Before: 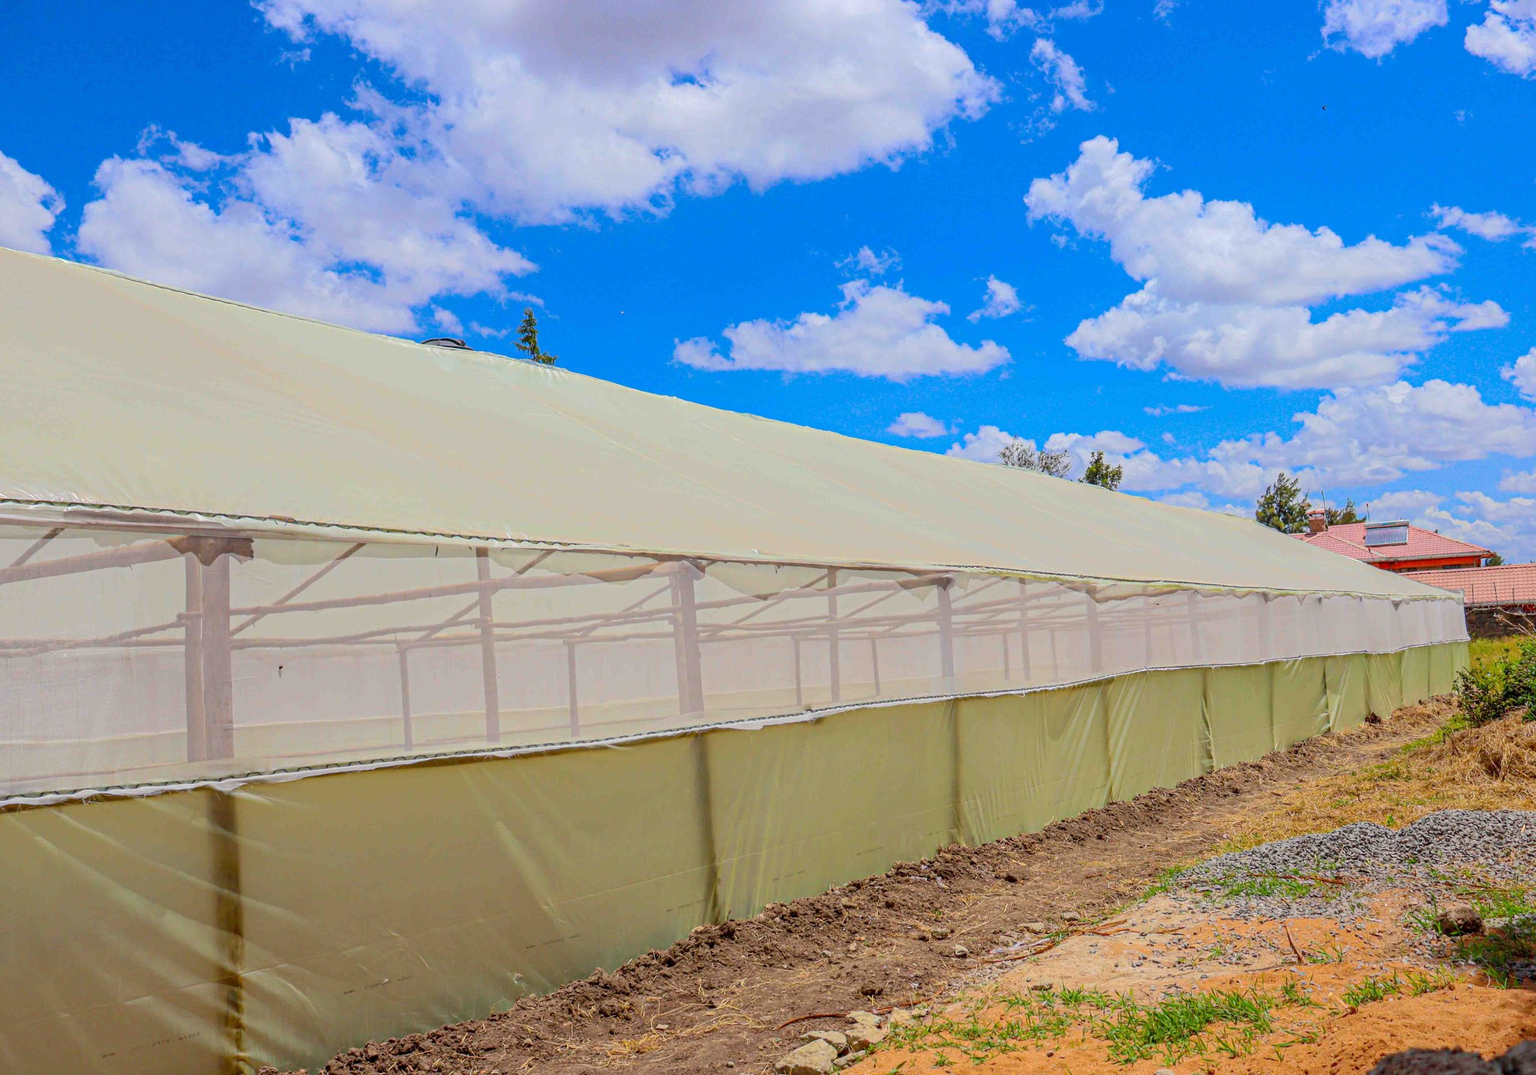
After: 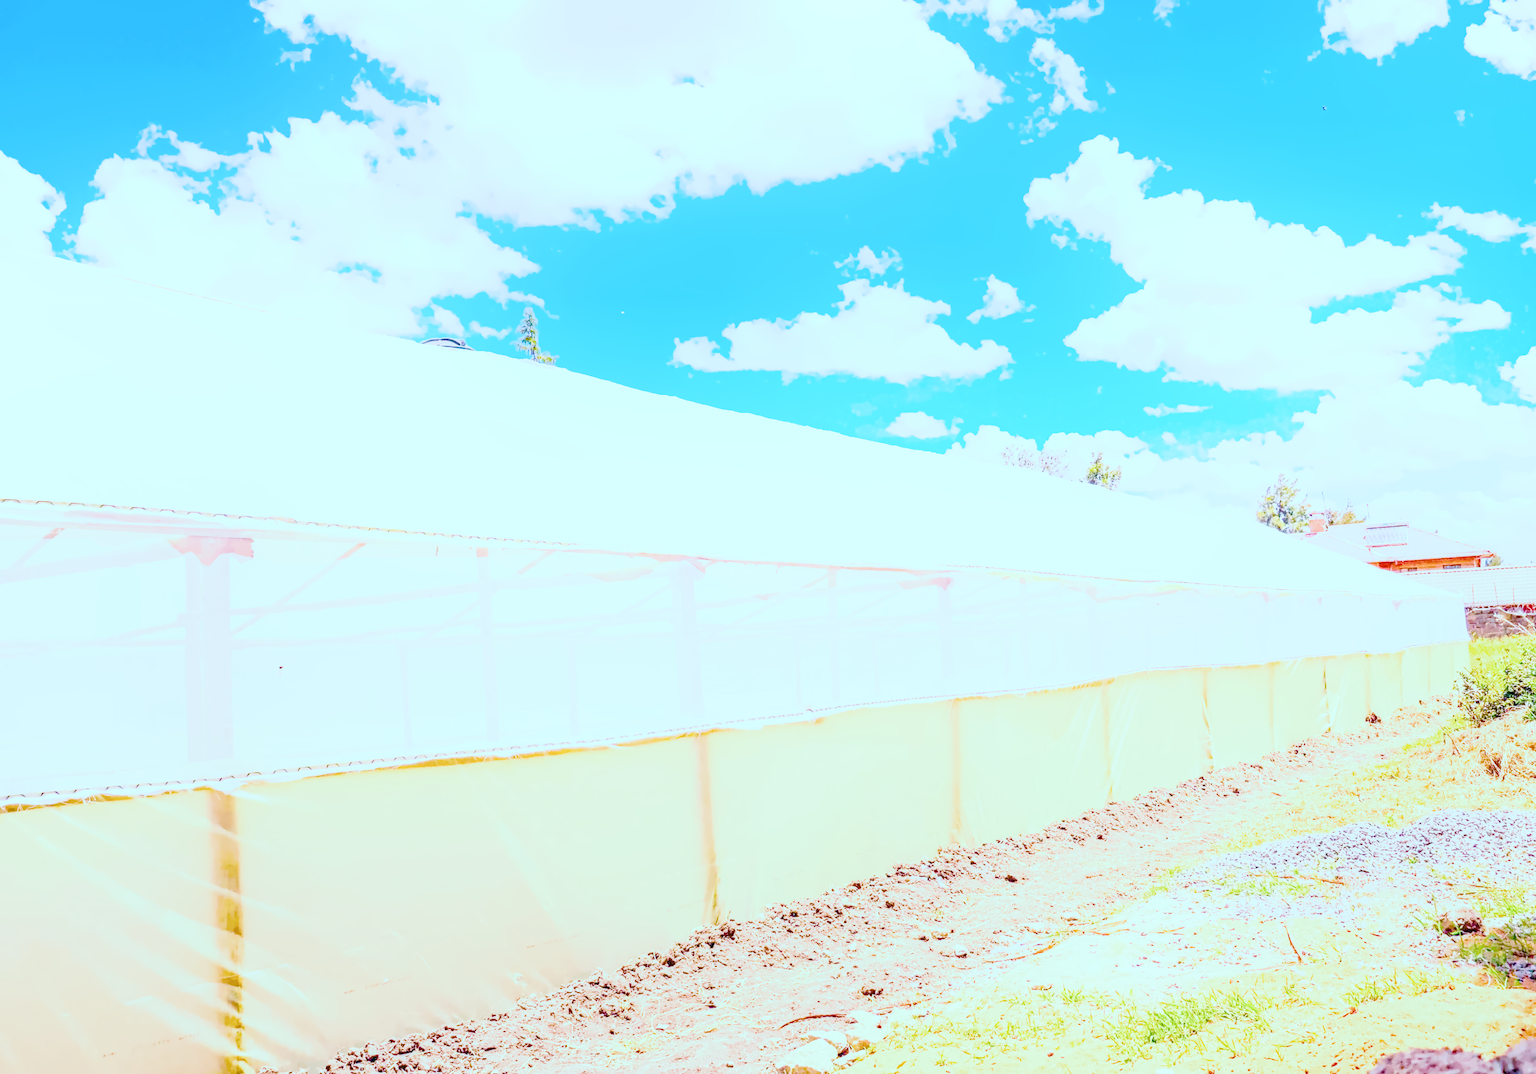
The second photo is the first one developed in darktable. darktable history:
local contrast: on, module defaults
color calibration: illuminant as shot in camera, x 0.358, y 0.373, temperature 4628.91 K
color balance: mode lift, gamma, gain (sRGB), lift [0.997, 0.979, 1.021, 1.011], gamma [1, 1.084, 0.916, 0.998], gain [1, 0.87, 1.13, 1.101], contrast 4.55%, contrast fulcrum 38.24%, output saturation 104.09%
color balance rgb: shadows lift › luminance -7.7%, shadows lift › chroma 2.13%, shadows lift › hue 165.27°, power › luminance -7.77%, power › chroma 1.1%, power › hue 215.88°, highlights gain › luminance 15.15%, highlights gain › chroma 7%, highlights gain › hue 125.57°, global offset › luminance -0.33%, global offset › chroma 0.11%, global offset › hue 165.27°, perceptual saturation grading › global saturation 24.42%, perceptual saturation grading › highlights -24.42%, perceptual saturation grading › mid-tones 24.42%, perceptual saturation grading › shadows 40%, perceptual brilliance grading › global brilliance -5%, perceptual brilliance grading › highlights 24.42%, perceptual brilliance grading › mid-tones 7%, perceptual brilliance grading › shadows -5%
denoise (profiled): preserve shadows 1.52, scattering 0.002, a [-1, 0, 0], compensate highlight preservation false
exposure: black level correction 0, exposure 0.7 EV, compensate exposure bias true, compensate highlight preservation false
filmic rgb: black relative exposure -6.98 EV, white relative exposure 5.63 EV, hardness 2.86
haze removal: compatibility mode true, adaptive false
highlight reconstruction: method reconstruct in LCh
hot pixels: on, module defaults
lens correction: scale 1, crop 1, focal 16, aperture 5.6, distance 1000, camera "Canon EOS RP", lens "Canon RF 16mm F2.8 STM"
shadows and highlights: shadows 0, highlights 40
white balance: red 2.229, blue 1.46
tone equalizer: -8 EV 0.25 EV, -7 EV 0.417 EV, -6 EV 0.417 EV, -5 EV 0.25 EV, -3 EV -0.25 EV, -2 EV -0.417 EV, -1 EV -0.417 EV, +0 EV -0.25 EV, edges refinement/feathering 500, mask exposure compensation -1.57 EV, preserve details guided filter
velvia: on, module defaults
